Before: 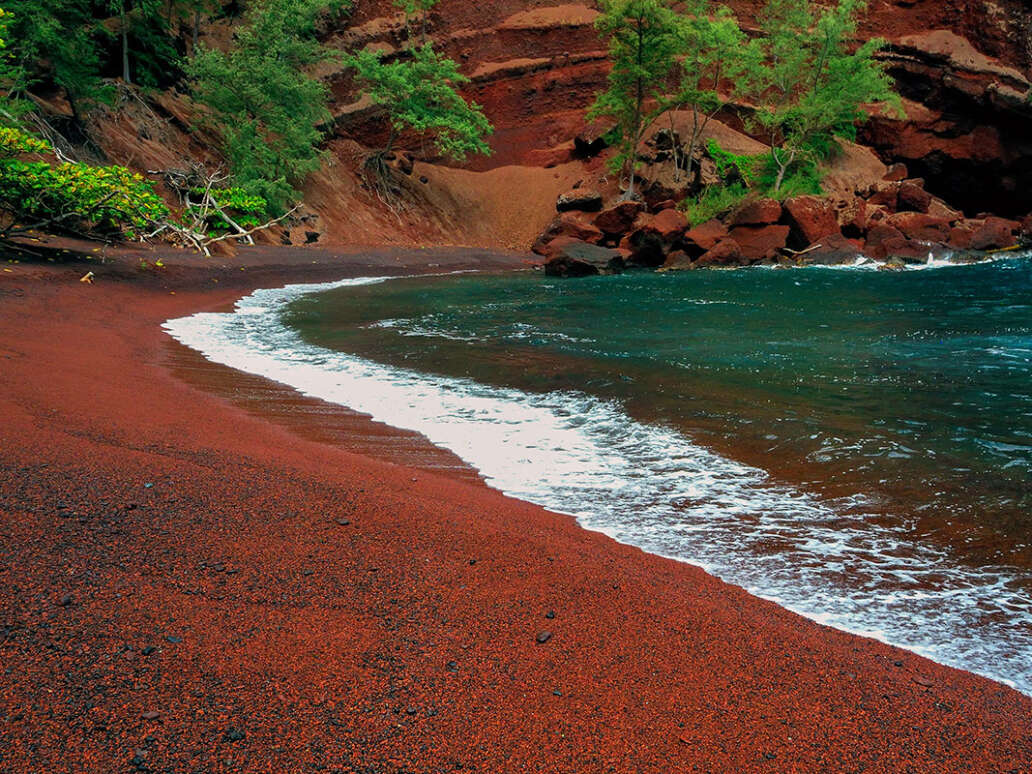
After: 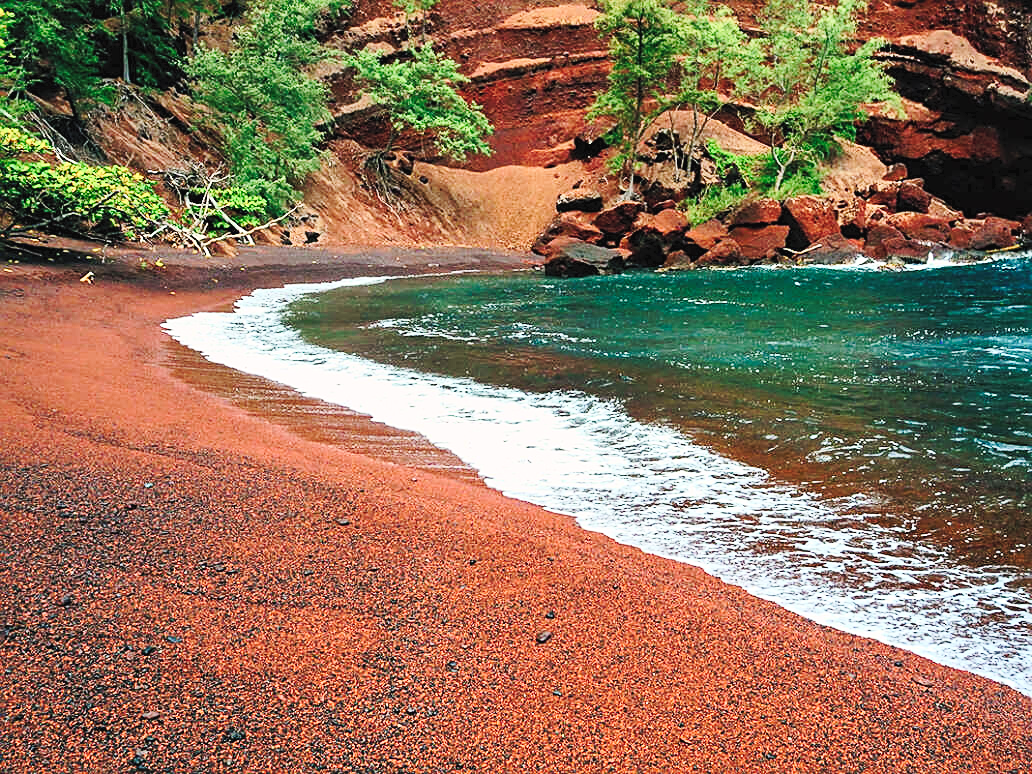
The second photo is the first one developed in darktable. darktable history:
sharpen: amount 0.497
tone curve: curves: ch0 [(0, 0.023) (0.103, 0.087) (0.295, 0.297) (0.445, 0.531) (0.553, 0.665) (0.735, 0.843) (0.994, 1)]; ch1 [(0, 0) (0.414, 0.395) (0.447, 0.447) (0.485, 0.495) (0.512, 0.523) (0.542, 0.581) (0.581, 0.632) (0.646, 0.715) (1, 1)]; ch2 [(0, 0) (0.369, 0.388) (0.449, 0.431) (0.478, 0.471) (0.516, 0.517) (0.579, 0.624) (0.674, 0.775) (1, 1)], preserve colors none
contrast brightness saturation: contrast 0.373, brightness 0.511
